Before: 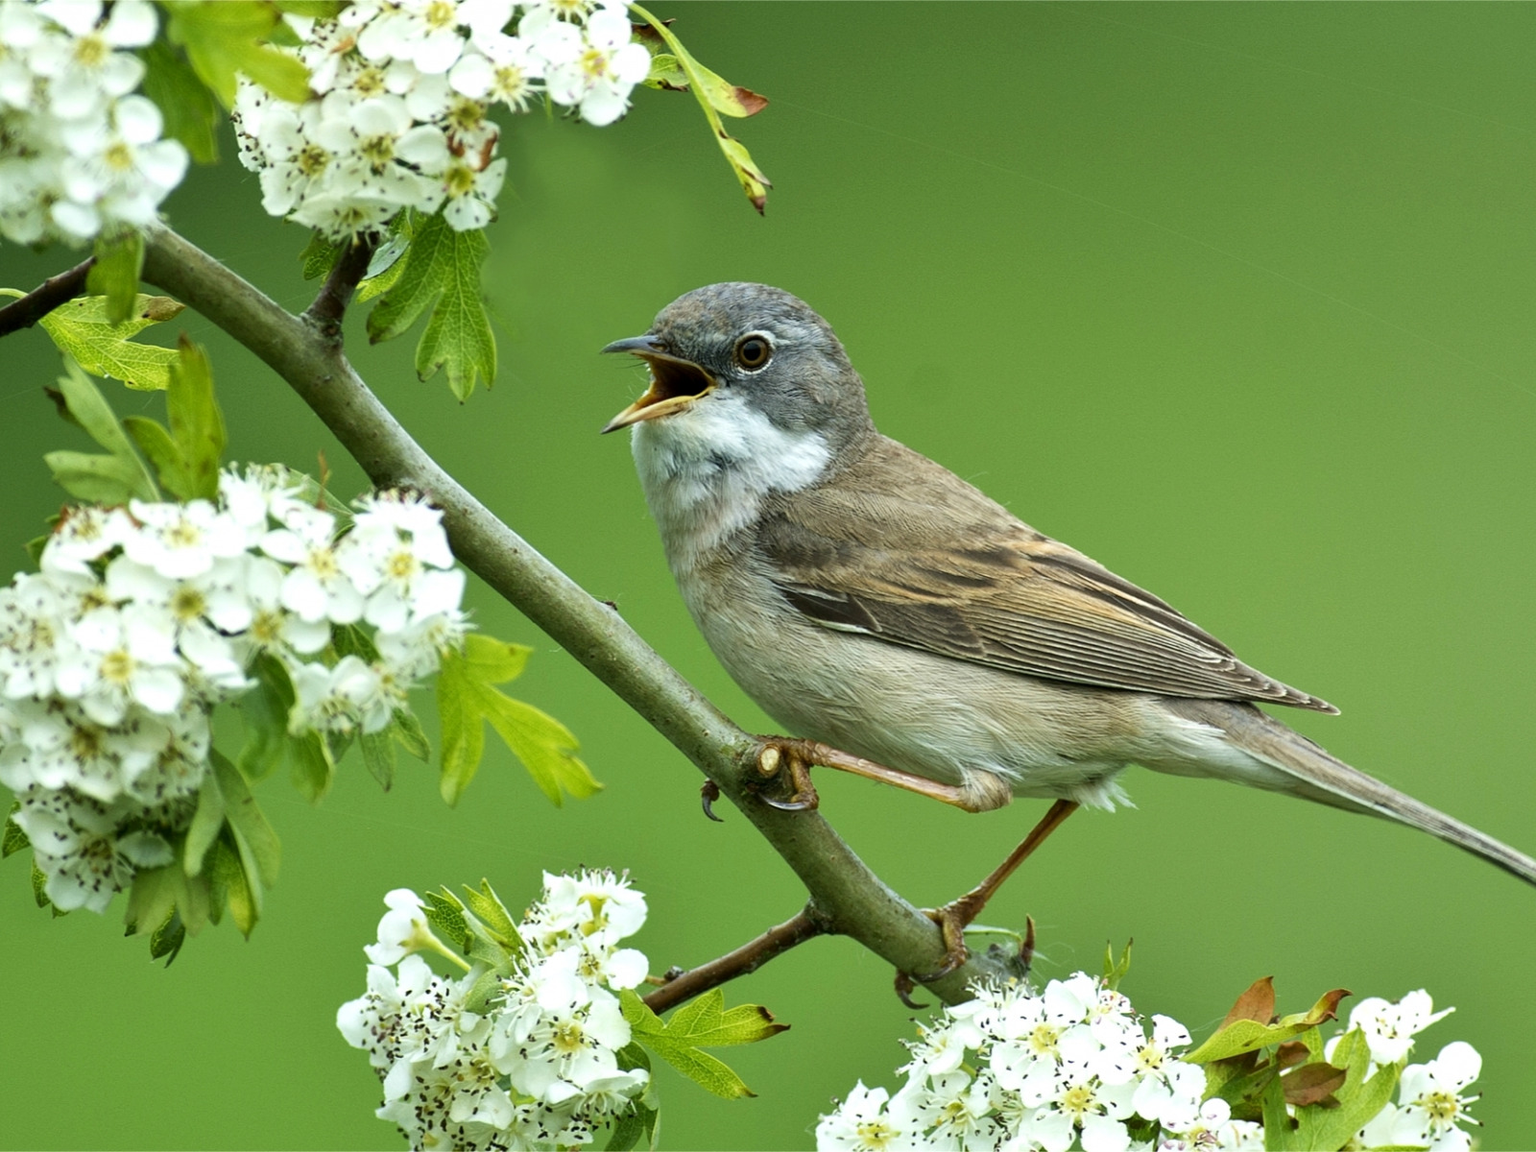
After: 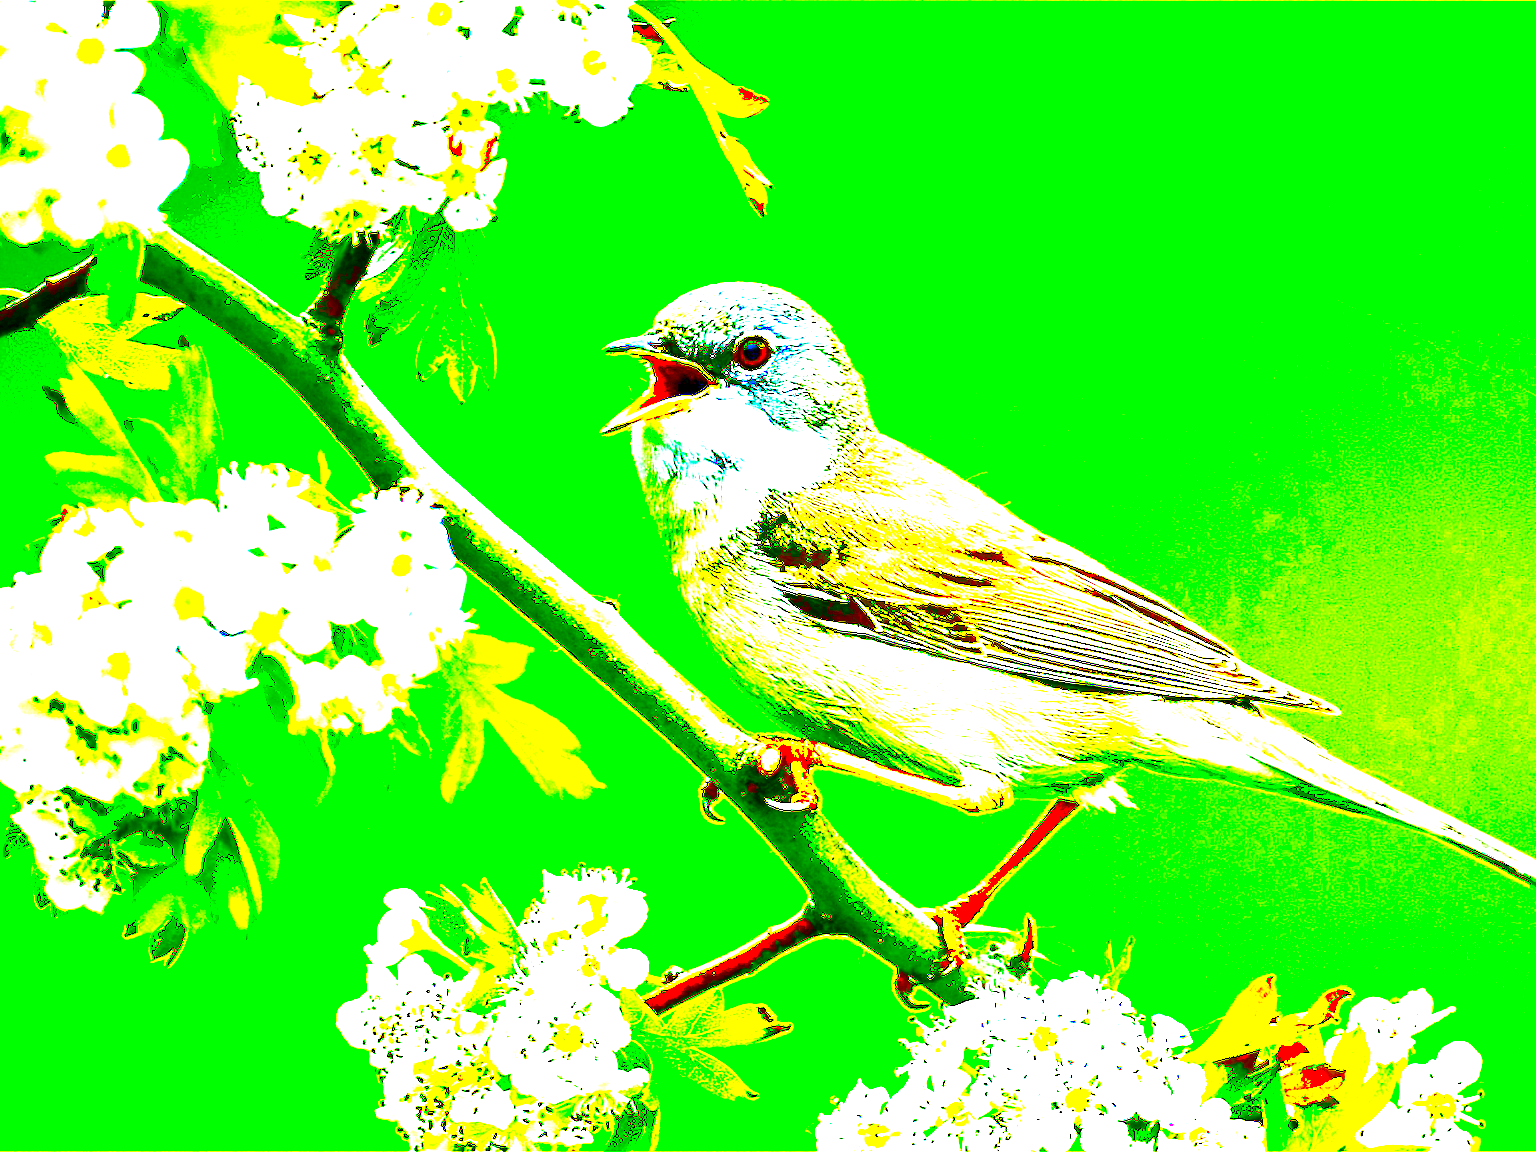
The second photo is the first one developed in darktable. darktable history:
contrast brightness saturation: contrast 0.182, saturation 0.305
sharpen: radius 2.531, amount 0.624
exposure: black level correction 0.099, exposure 2.946 EV, compensate highlight preservation false
